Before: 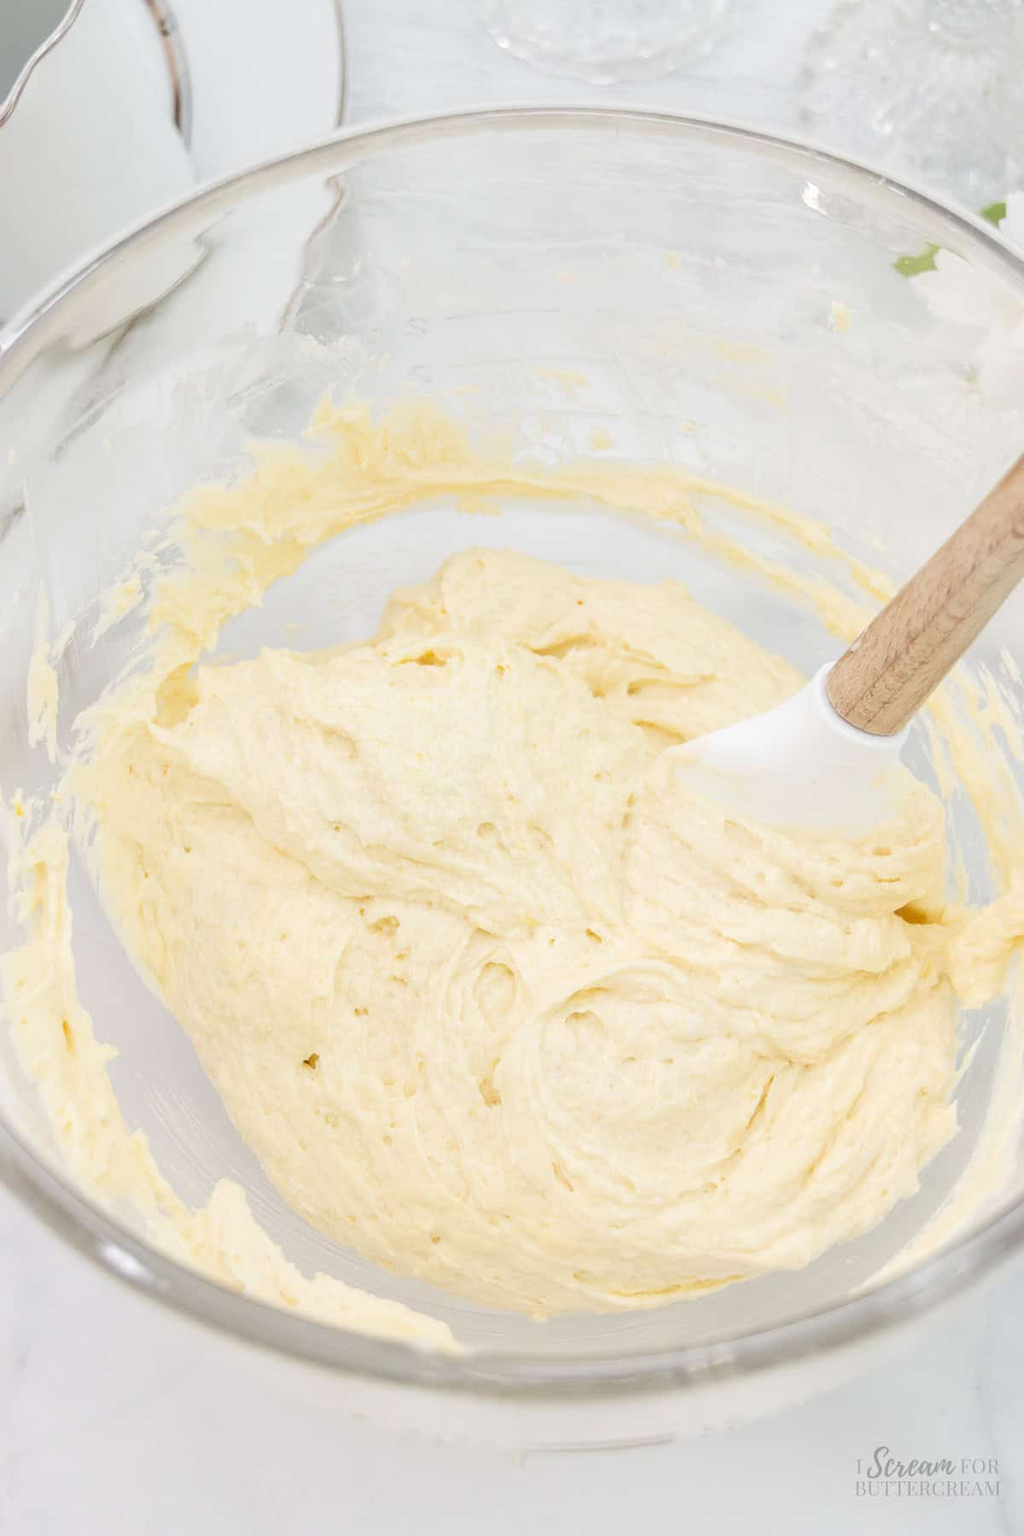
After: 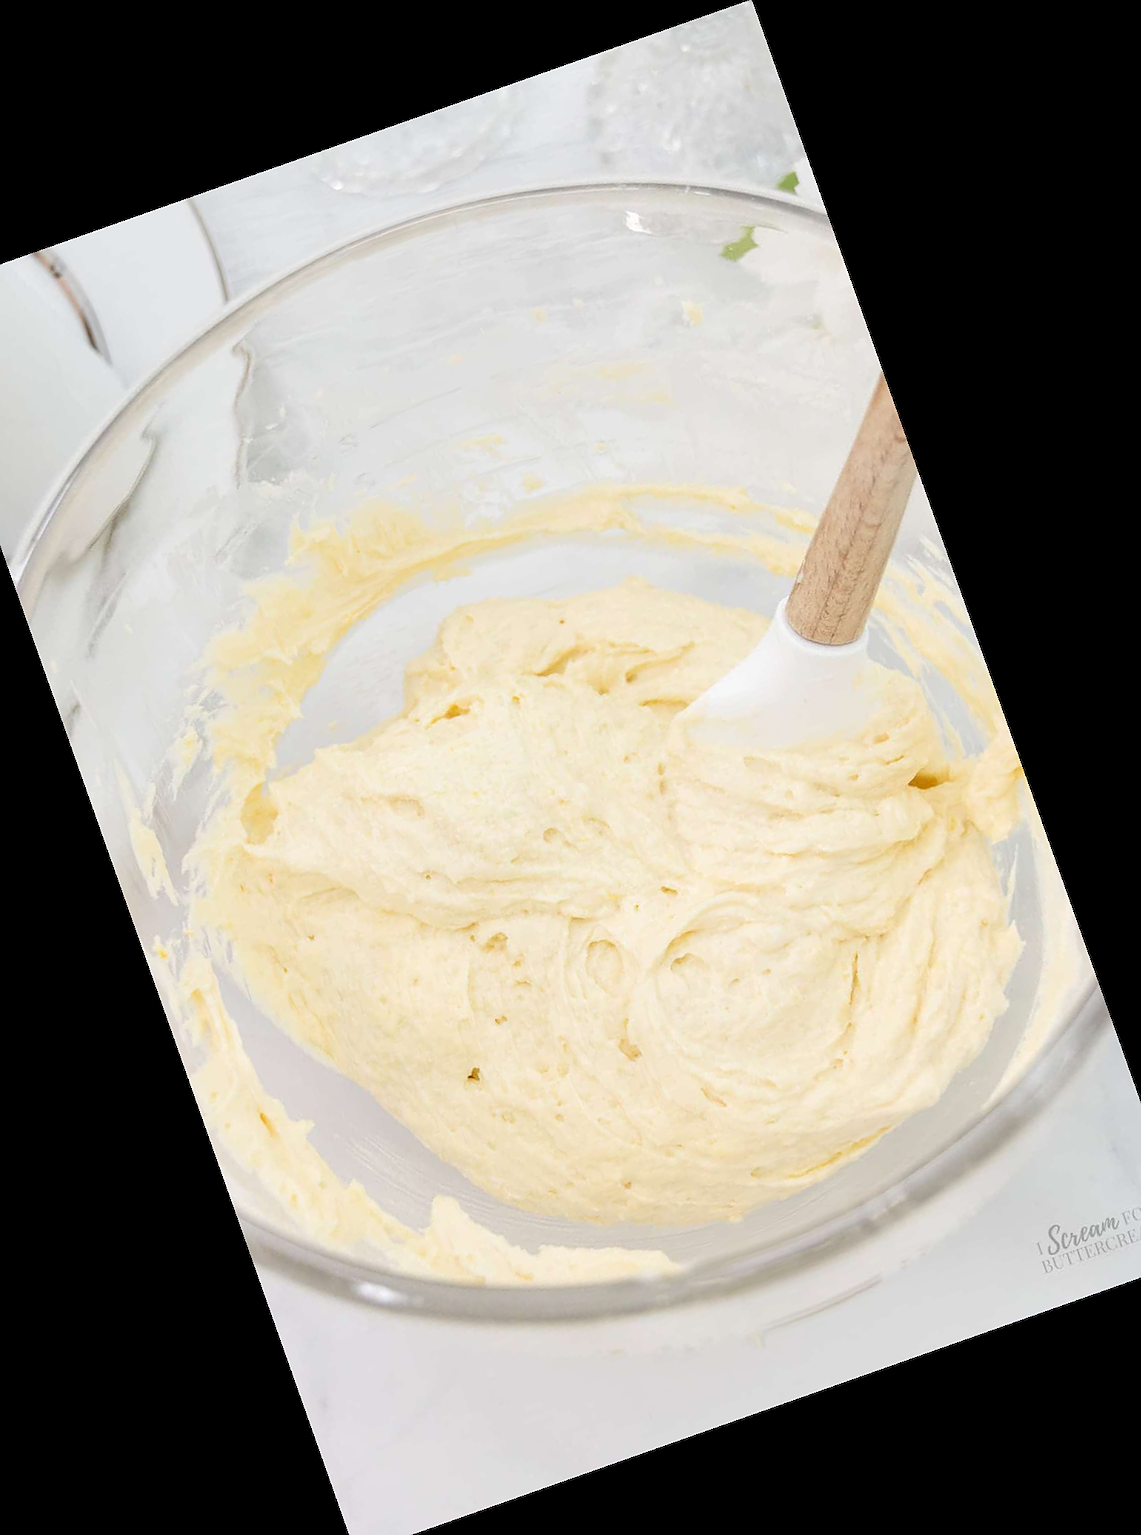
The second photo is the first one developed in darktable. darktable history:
sharpen: radius 0.969, amount 0.604
crop and rotate: angle 19.43°, left 6.812%, right 4.125%, bottom 1.087%
